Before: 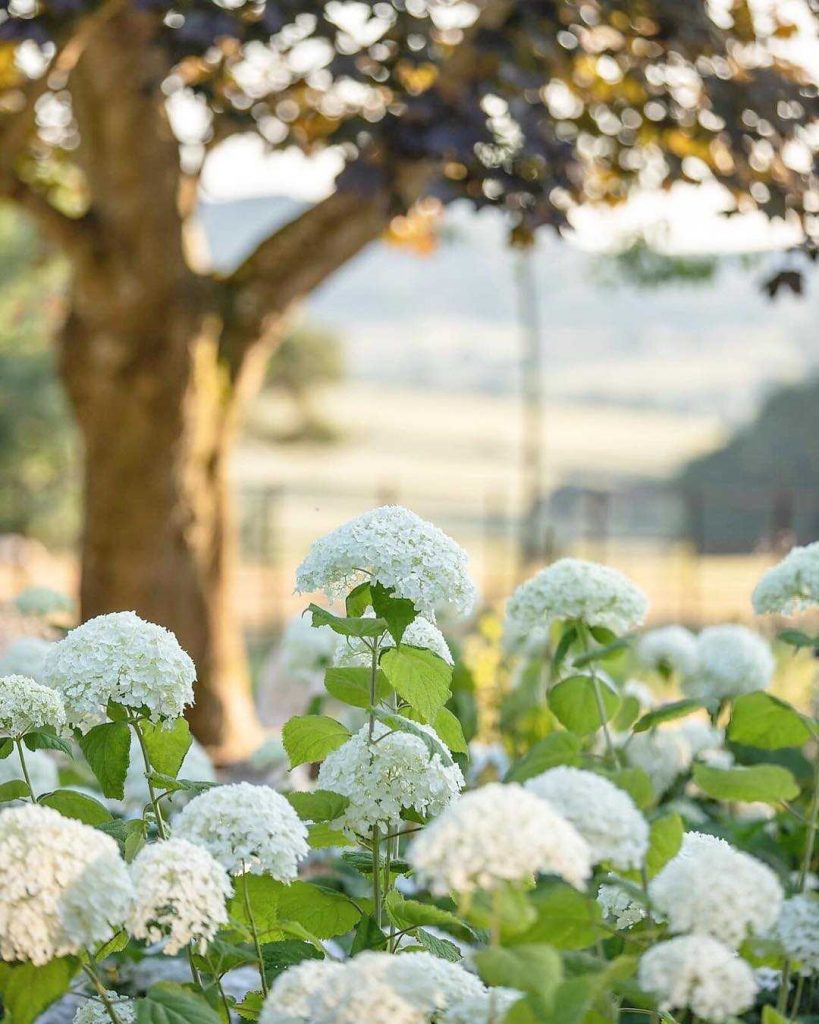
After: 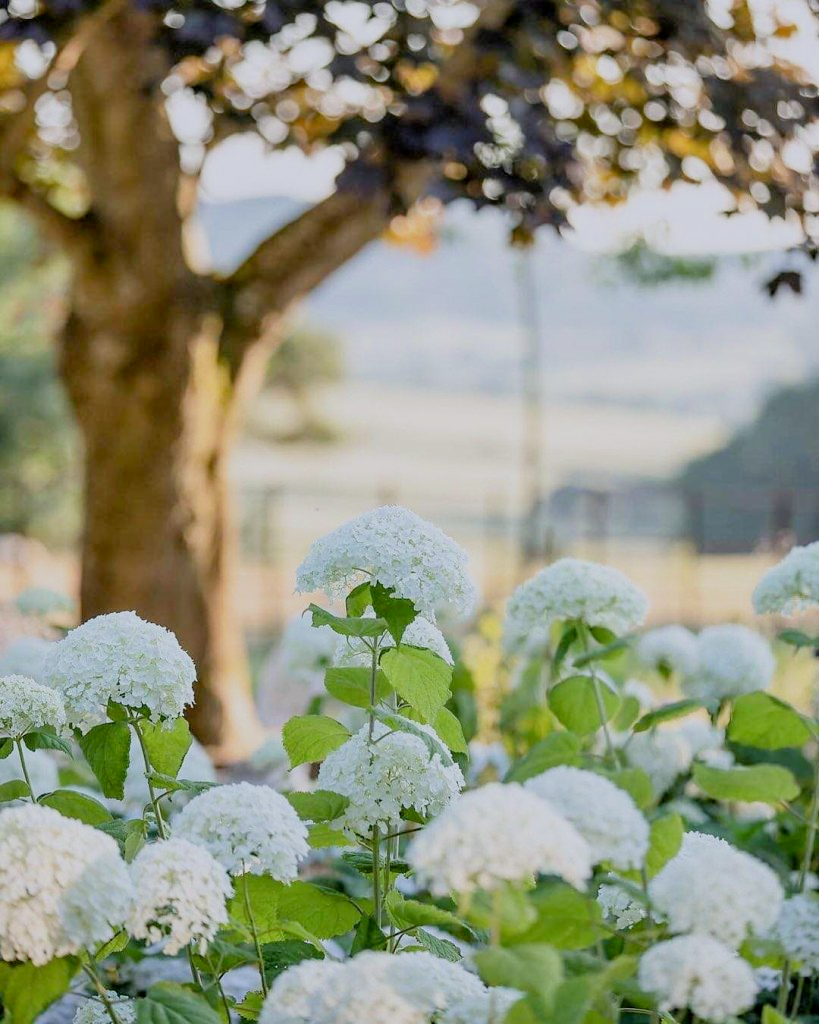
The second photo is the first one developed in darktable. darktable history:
exposure: black level correction 0.01, exposure 0.011 EV, compensate highlight preservation false
filmic rgb: black relative exposure -7.65 EV, white relative exposure 4.56 EV, hardness 3.61
color calibration: illuminant as shot in camera, x 0.358, y 0.373, temperature 4628.91 K
